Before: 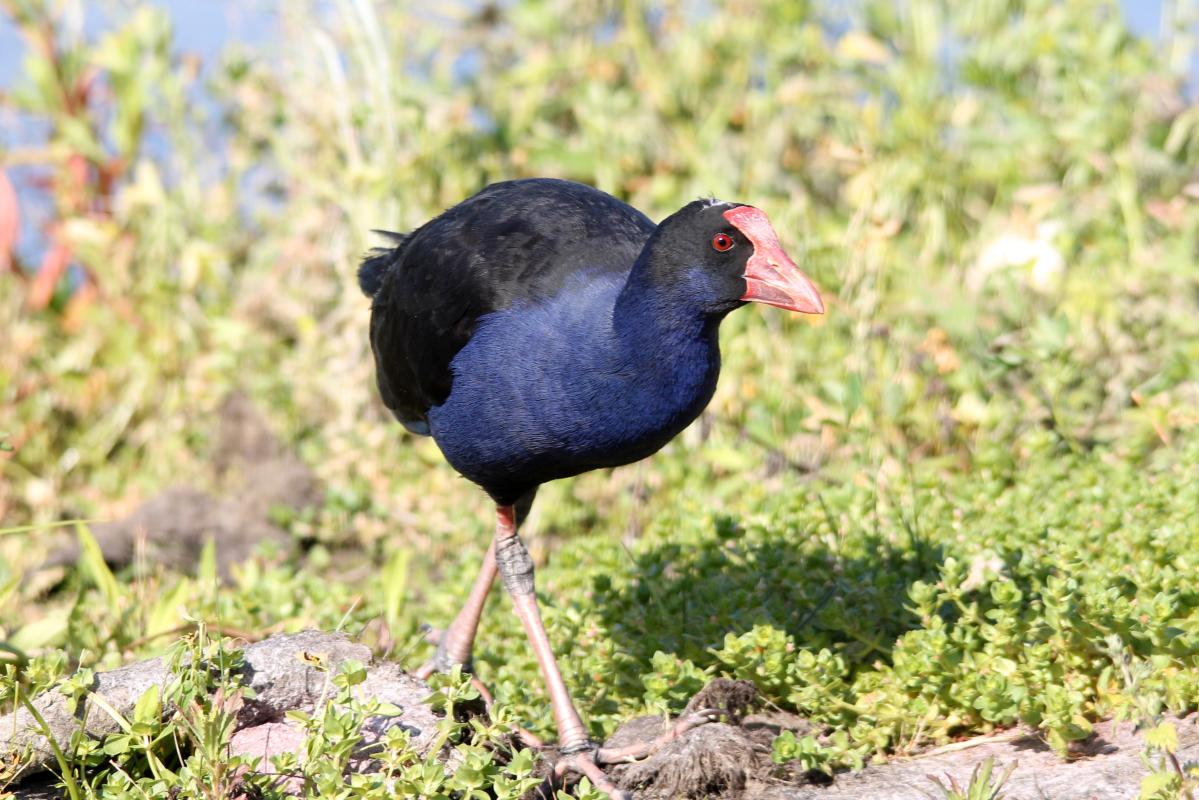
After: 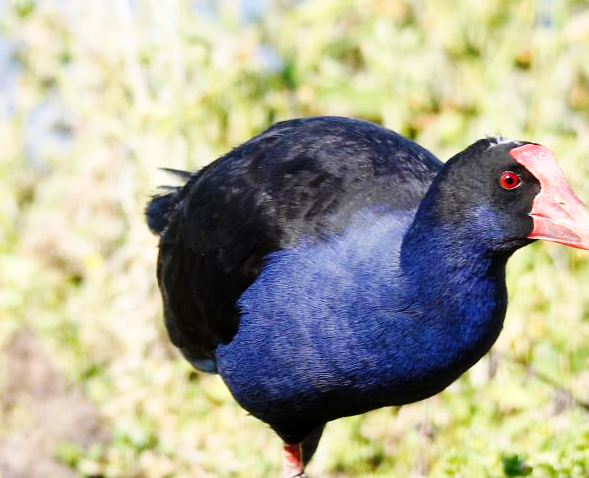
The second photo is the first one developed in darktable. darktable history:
crop: left 17.766%, top 7.845%, right 33.054%, bottom 32.298%
base curve: curves: ch0 [(0, 0) (0.032, 0.025) (0.121, 0.166) (0.206, 0.329) (0.605, 0.79) (1, 1)], preserve colors none
